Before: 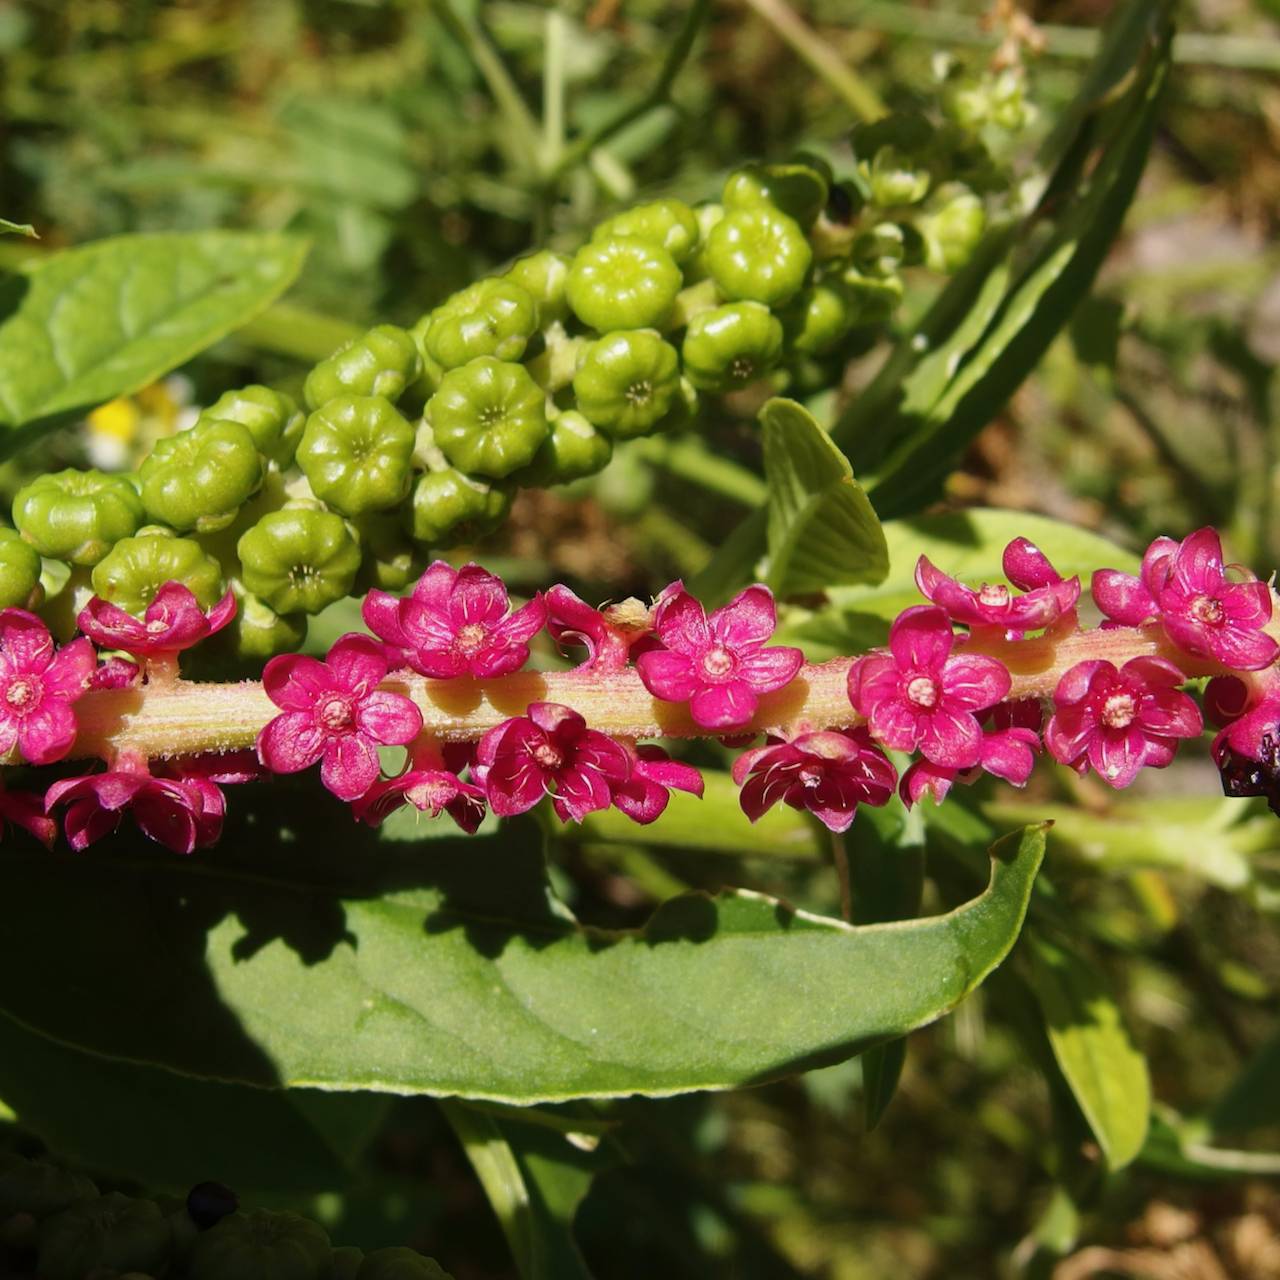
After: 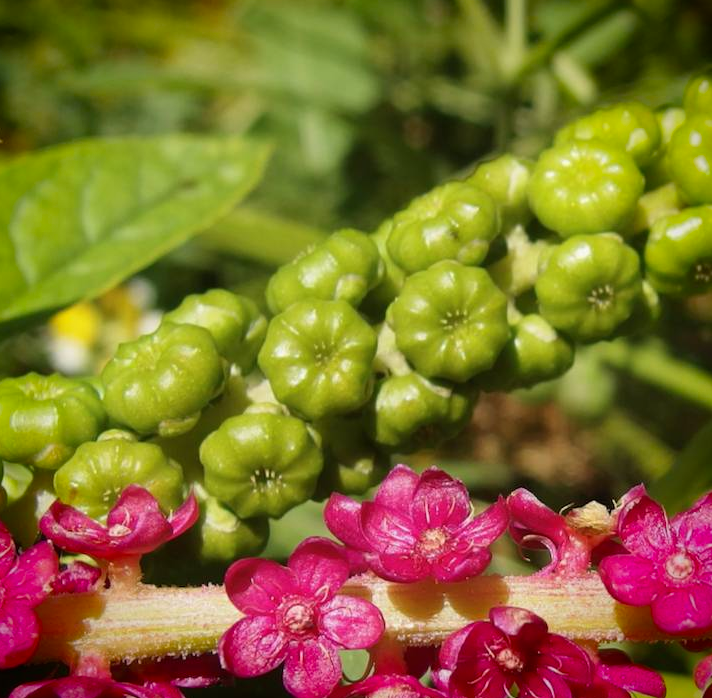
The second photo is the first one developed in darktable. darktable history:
crop and rotate: left 3.024%, top 7.549%, right 41.312%, bottom 37.894%
vignetting: saturation 0.37, automatic ratio true
